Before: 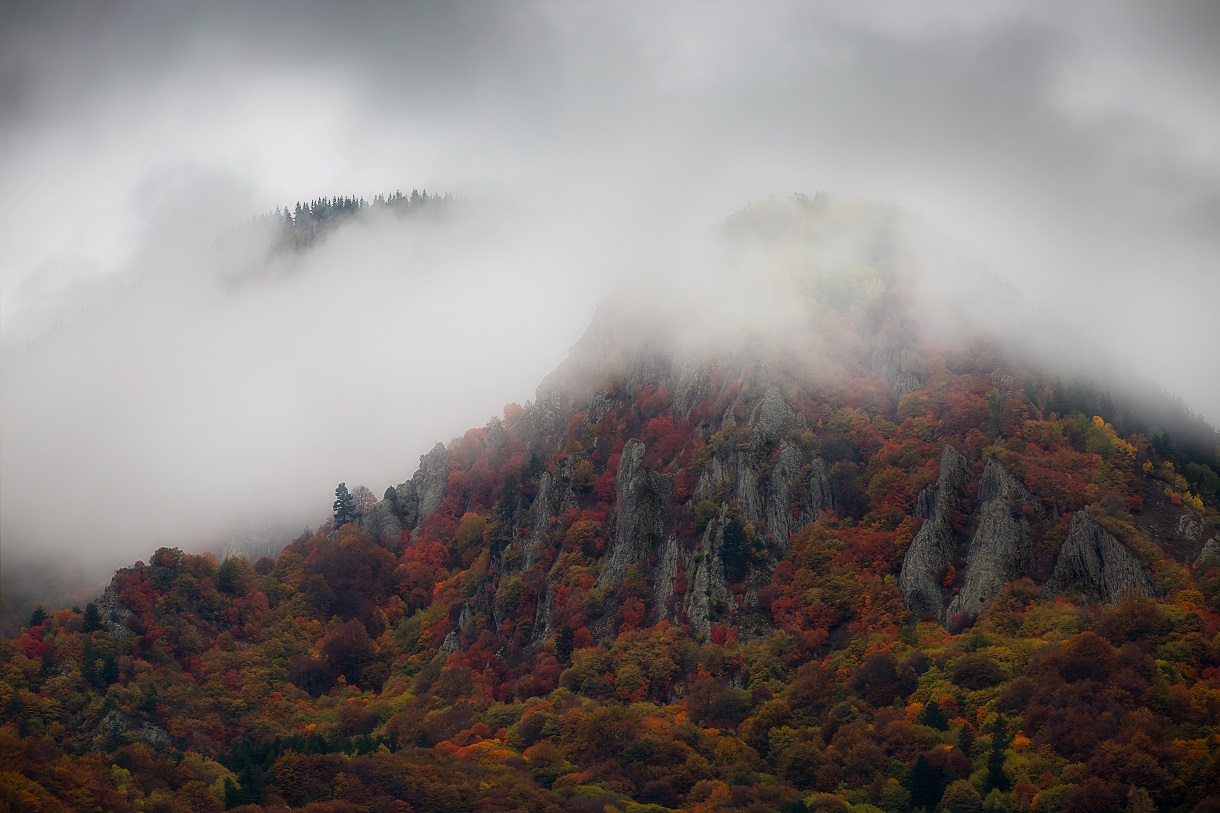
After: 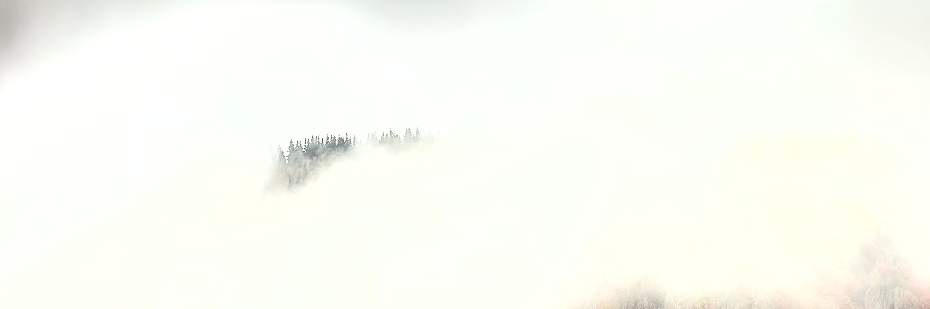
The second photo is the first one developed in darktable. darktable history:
local contrast: detail 130%
color balance: lift [1.001, 1.007, 1, 0.993], gamma [1.023, 1.026, 1.01, 0.974], gain [0.964, 1.059, 1.073, 0.927]
exposure: black level correction 0, exposure 1.198 EV, compensate exposure bias true, compensate highlight preservation false
white balance: red 0.974, blue 1.044
crop: left 0.579%, top 7.627%, right 23.167%, bottom 54.275%
contrast brightness saturation: contrast 0.28
shadows and highlights: radius 125.46, shadows 21.19, highlights -21.19, low approximation 0.01
